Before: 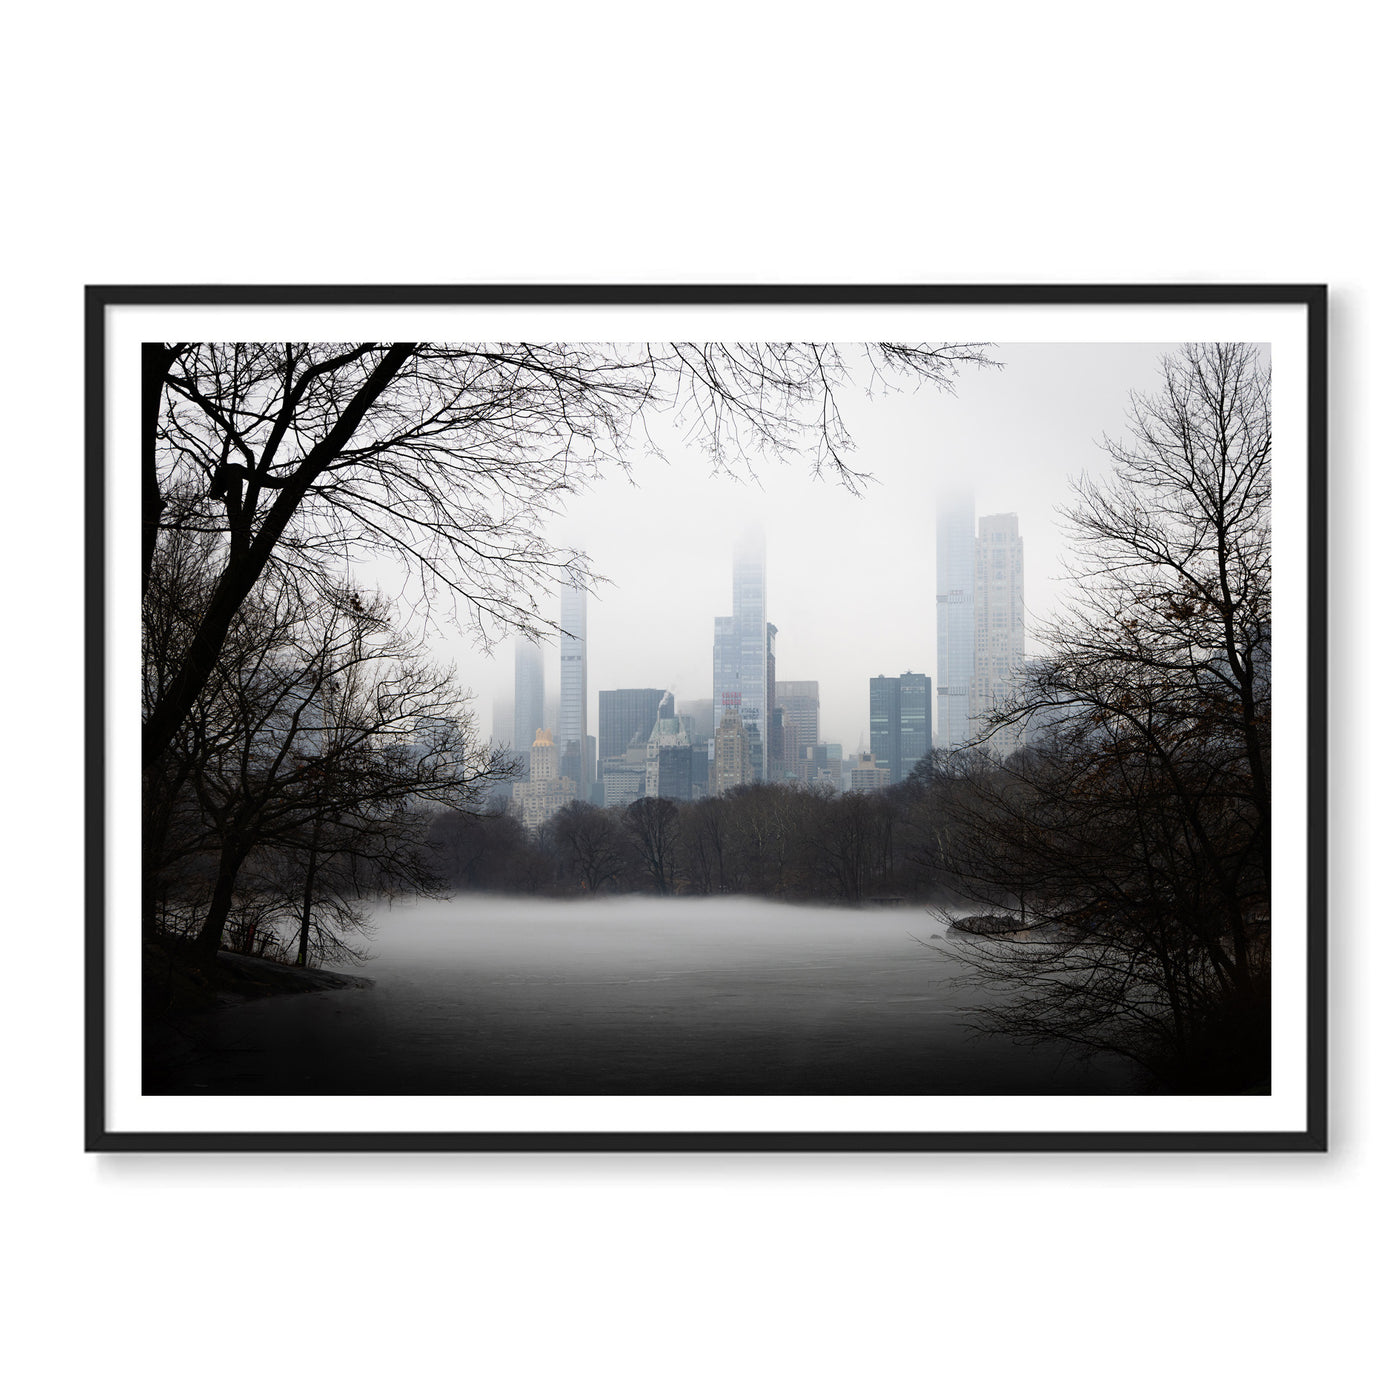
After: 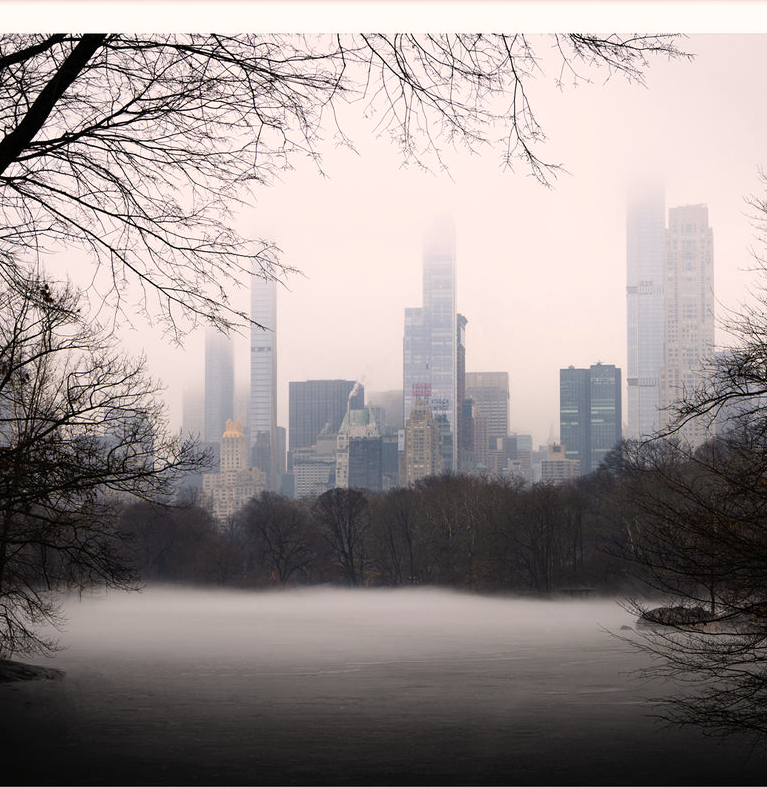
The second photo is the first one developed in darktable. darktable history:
crop and rotate: left 22.214%, top 22.101%, right 22.953%, bottom 21.664%
contrast brightness saturation: contrast 0.04, saturation 0.07
color correction: highlights a* 6.03, highlights b* 4.79
